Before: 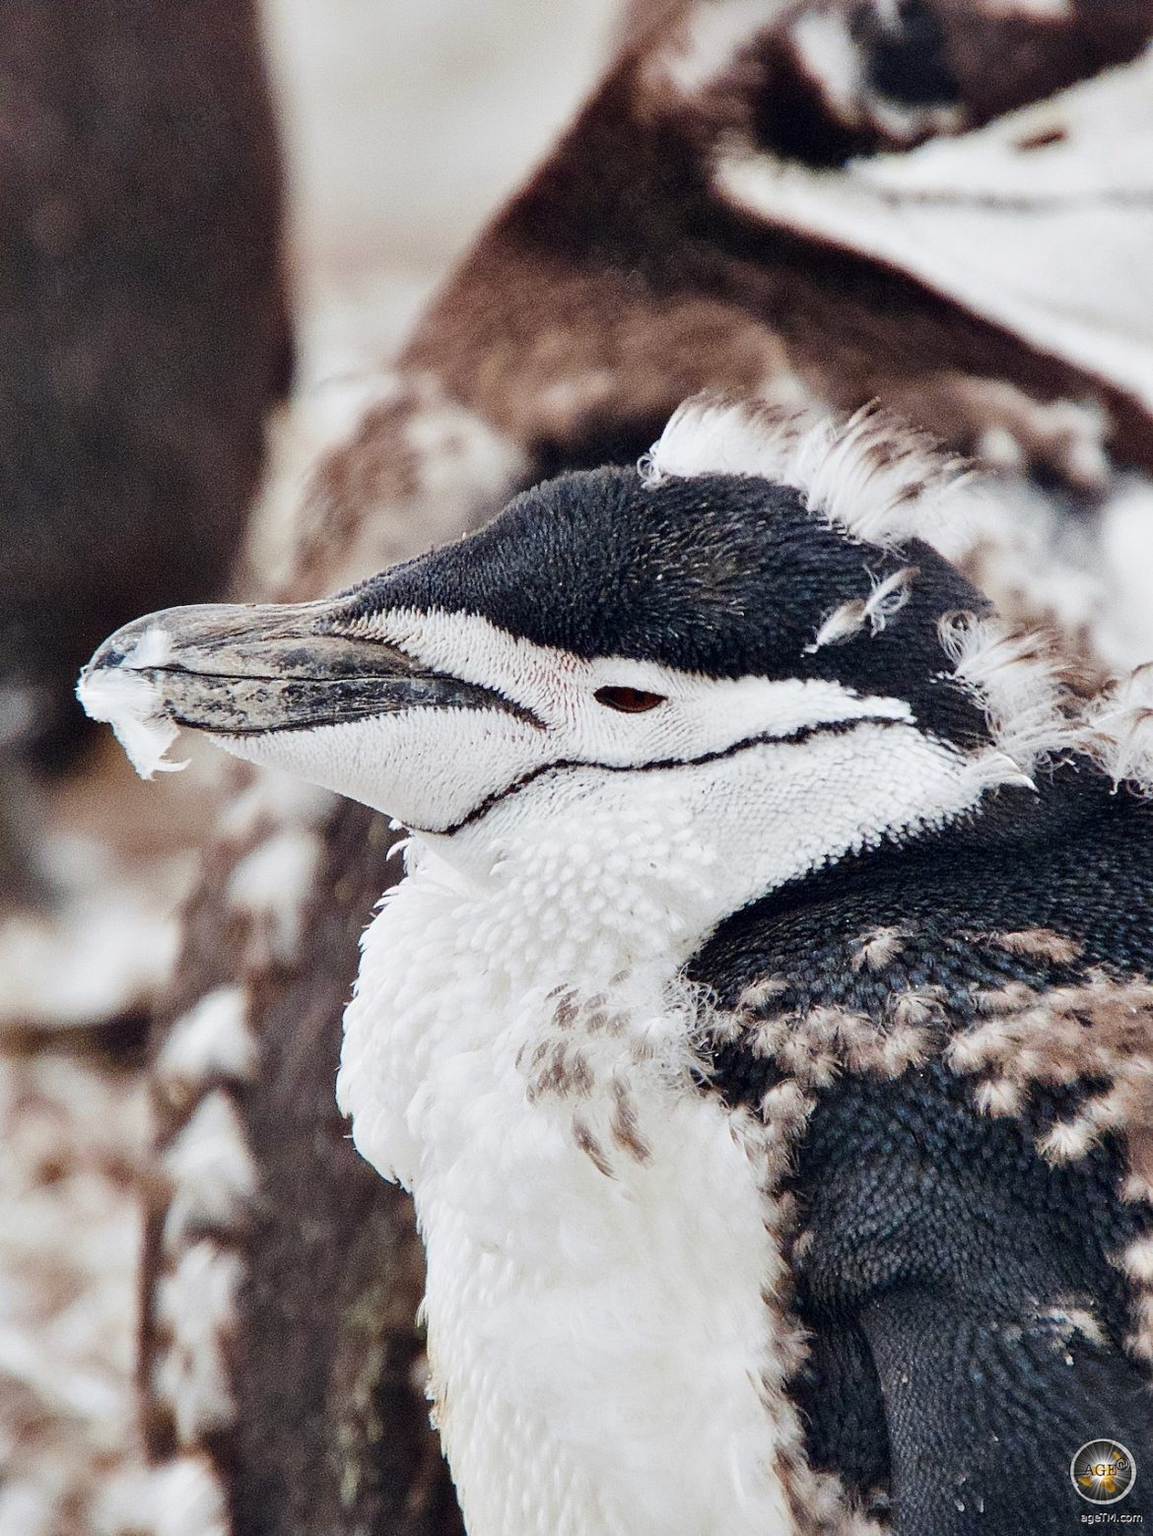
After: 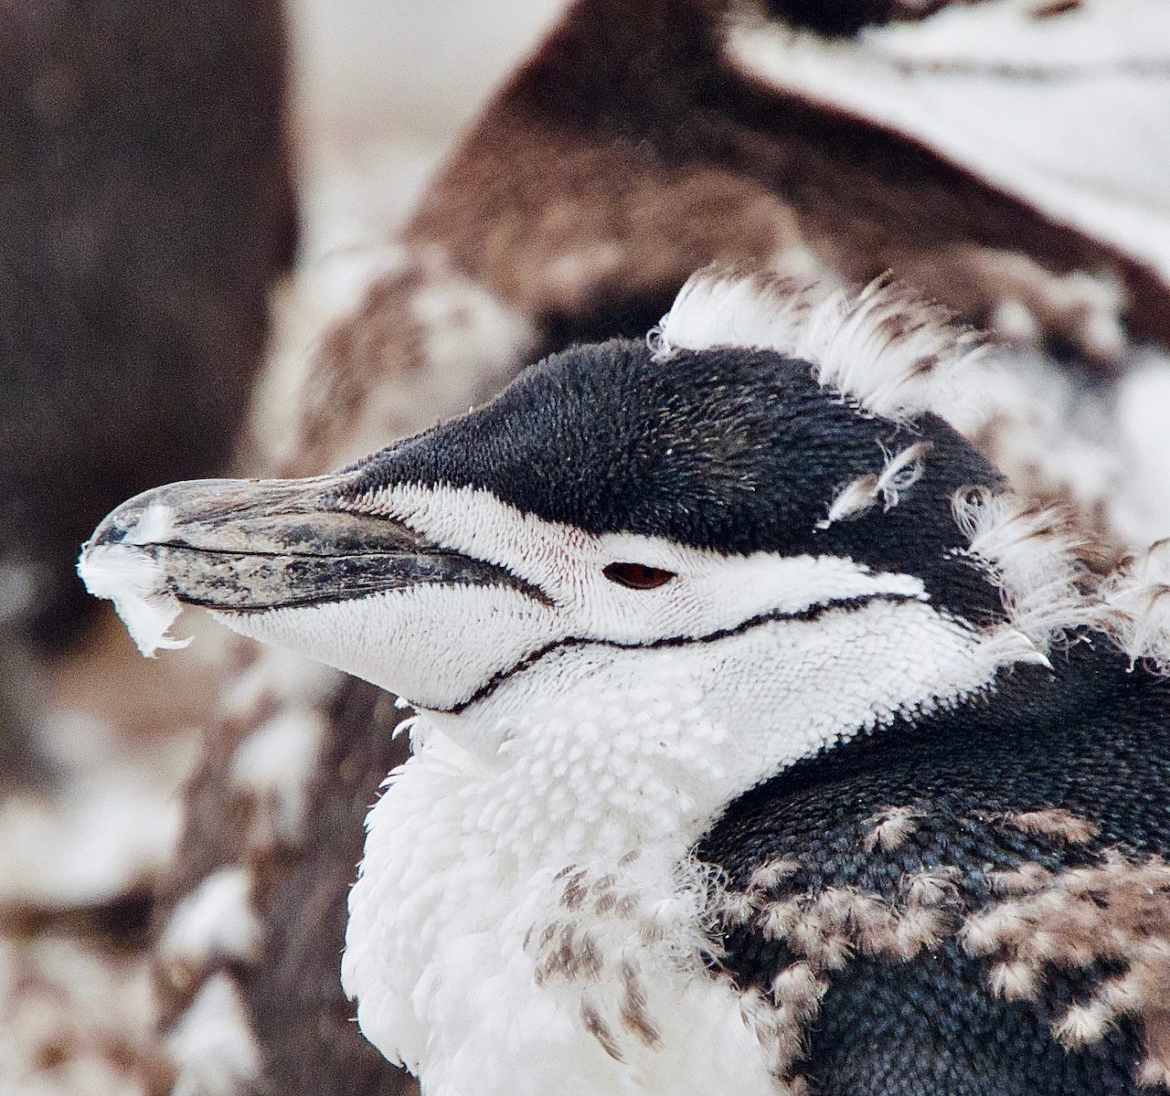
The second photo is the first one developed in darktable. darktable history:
crop and rotate: top 8.626%, bottom 21.022%
